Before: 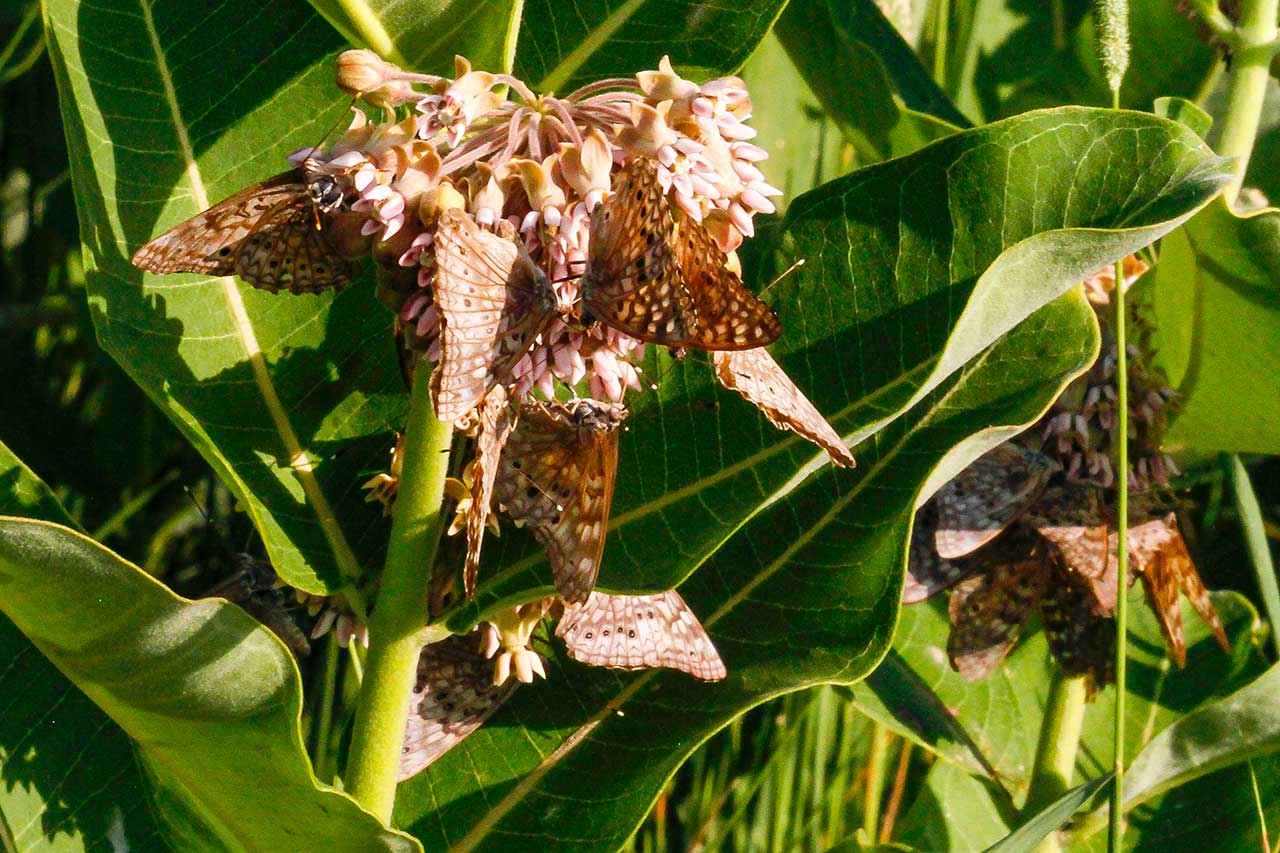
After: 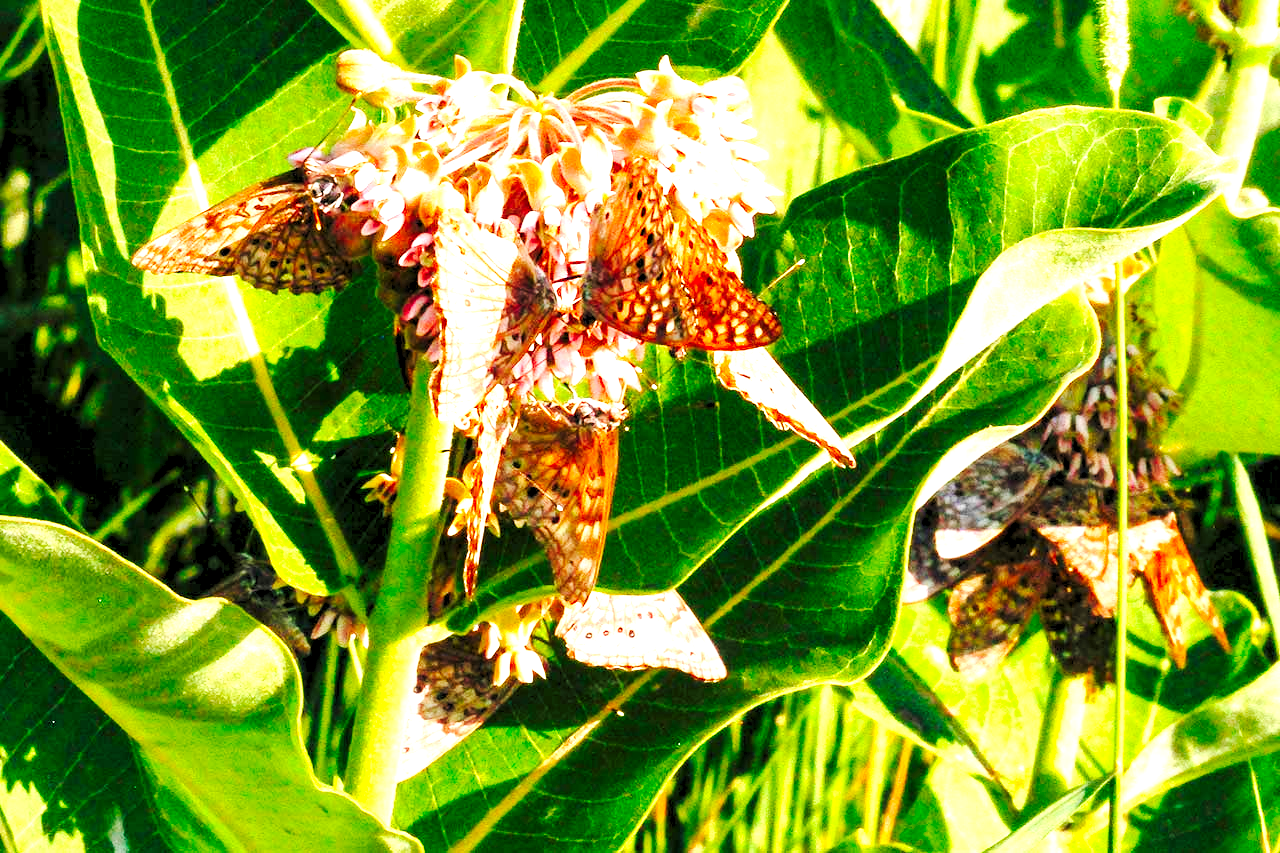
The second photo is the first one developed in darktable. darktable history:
base curve: curves: ch0 [(0, 0) (0.028, 0.03) (0.121, 0.232) (0.46, 0.748) (0.859, 0.968) (1, 1)], preserve colors none
levels: levels [0.036, 0.364, 0.827]
